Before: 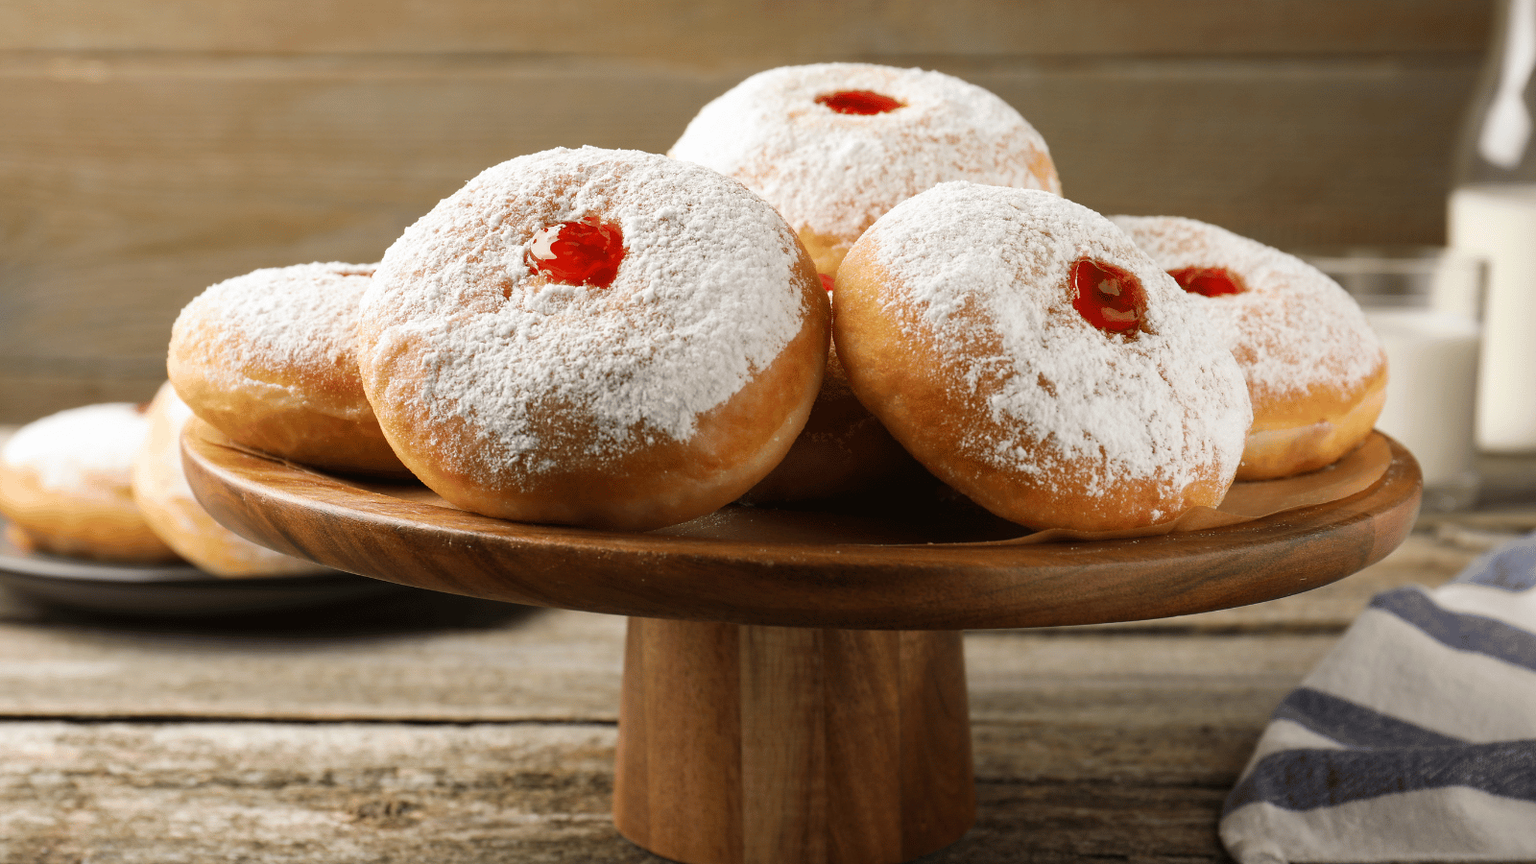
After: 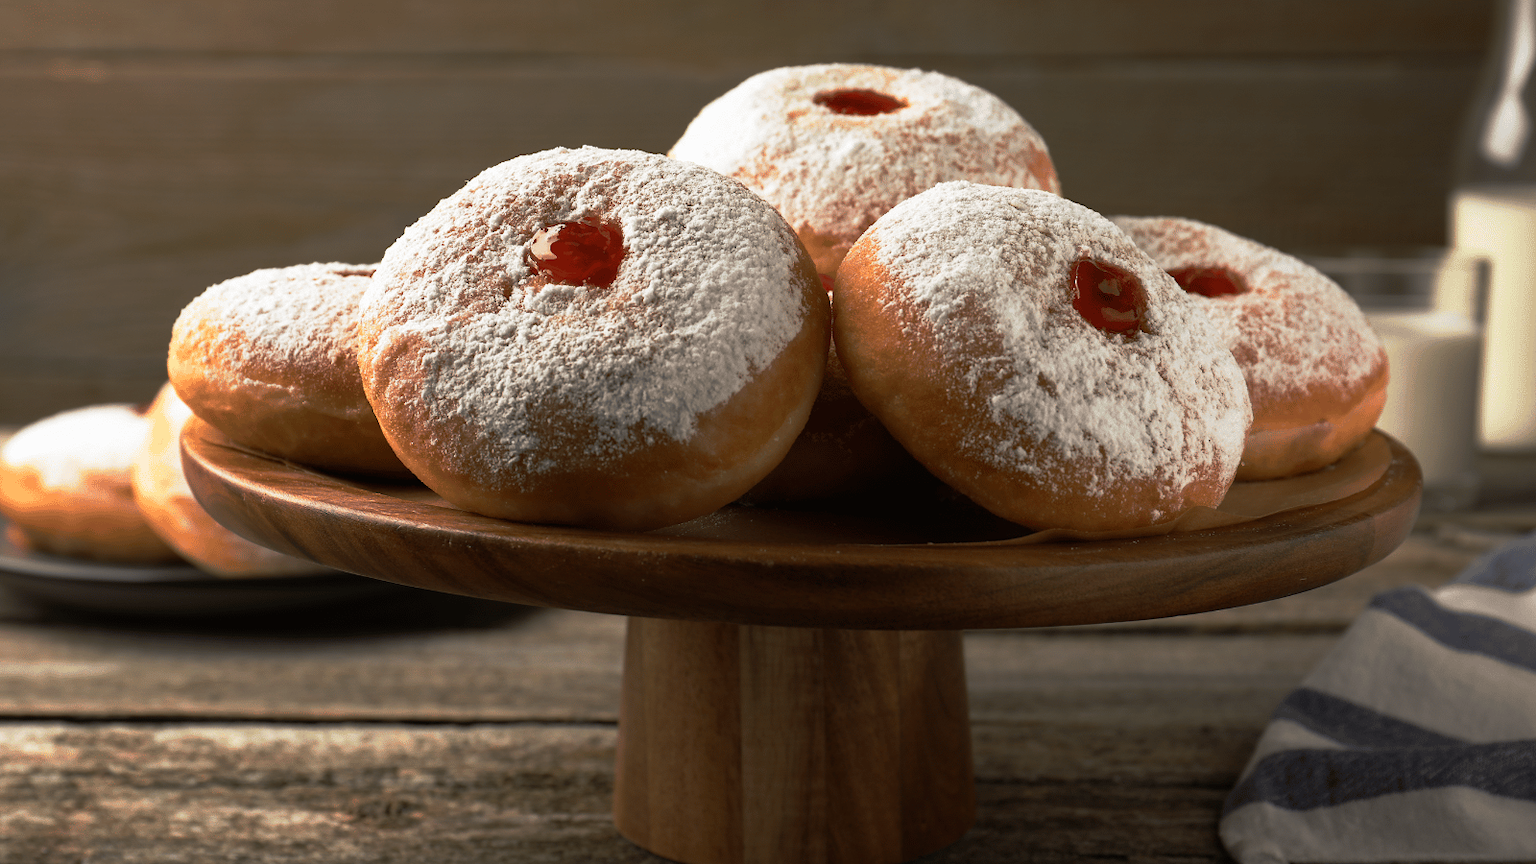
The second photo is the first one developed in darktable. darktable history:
base curve: curves: ch0 [(0, 0) (0.564, 0.291) (0.802, 0.731) (1, 1)], exposure shift 0.01, preserve colors none
